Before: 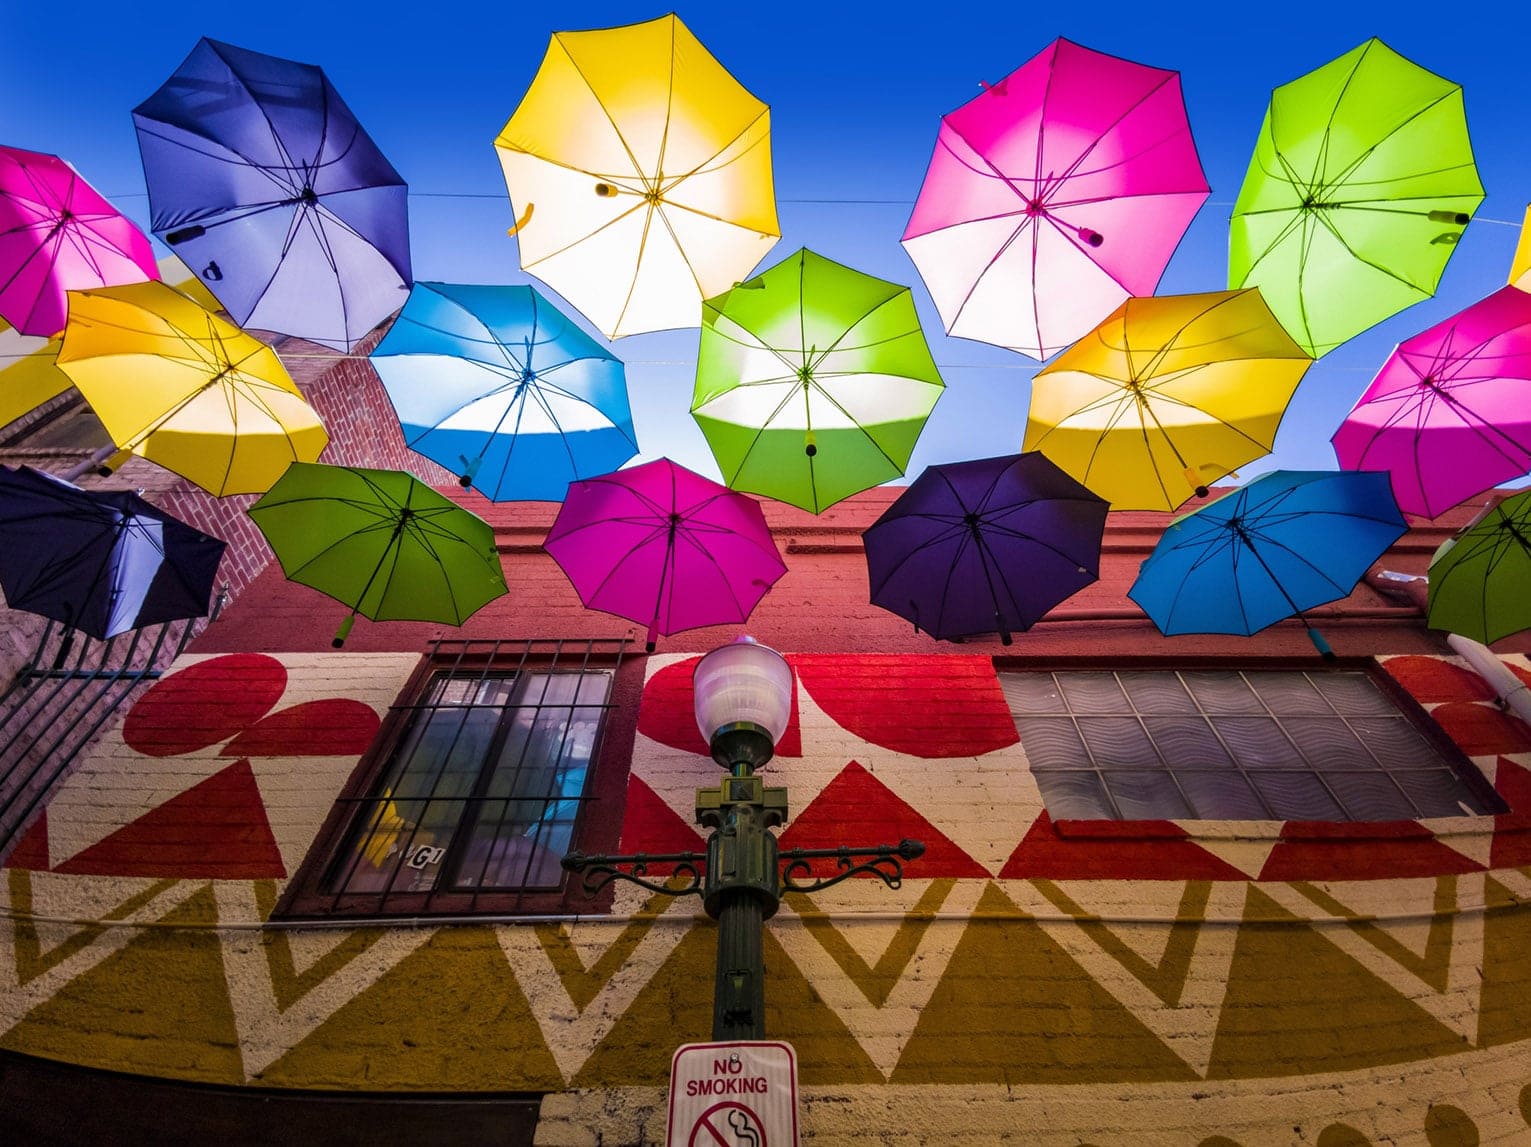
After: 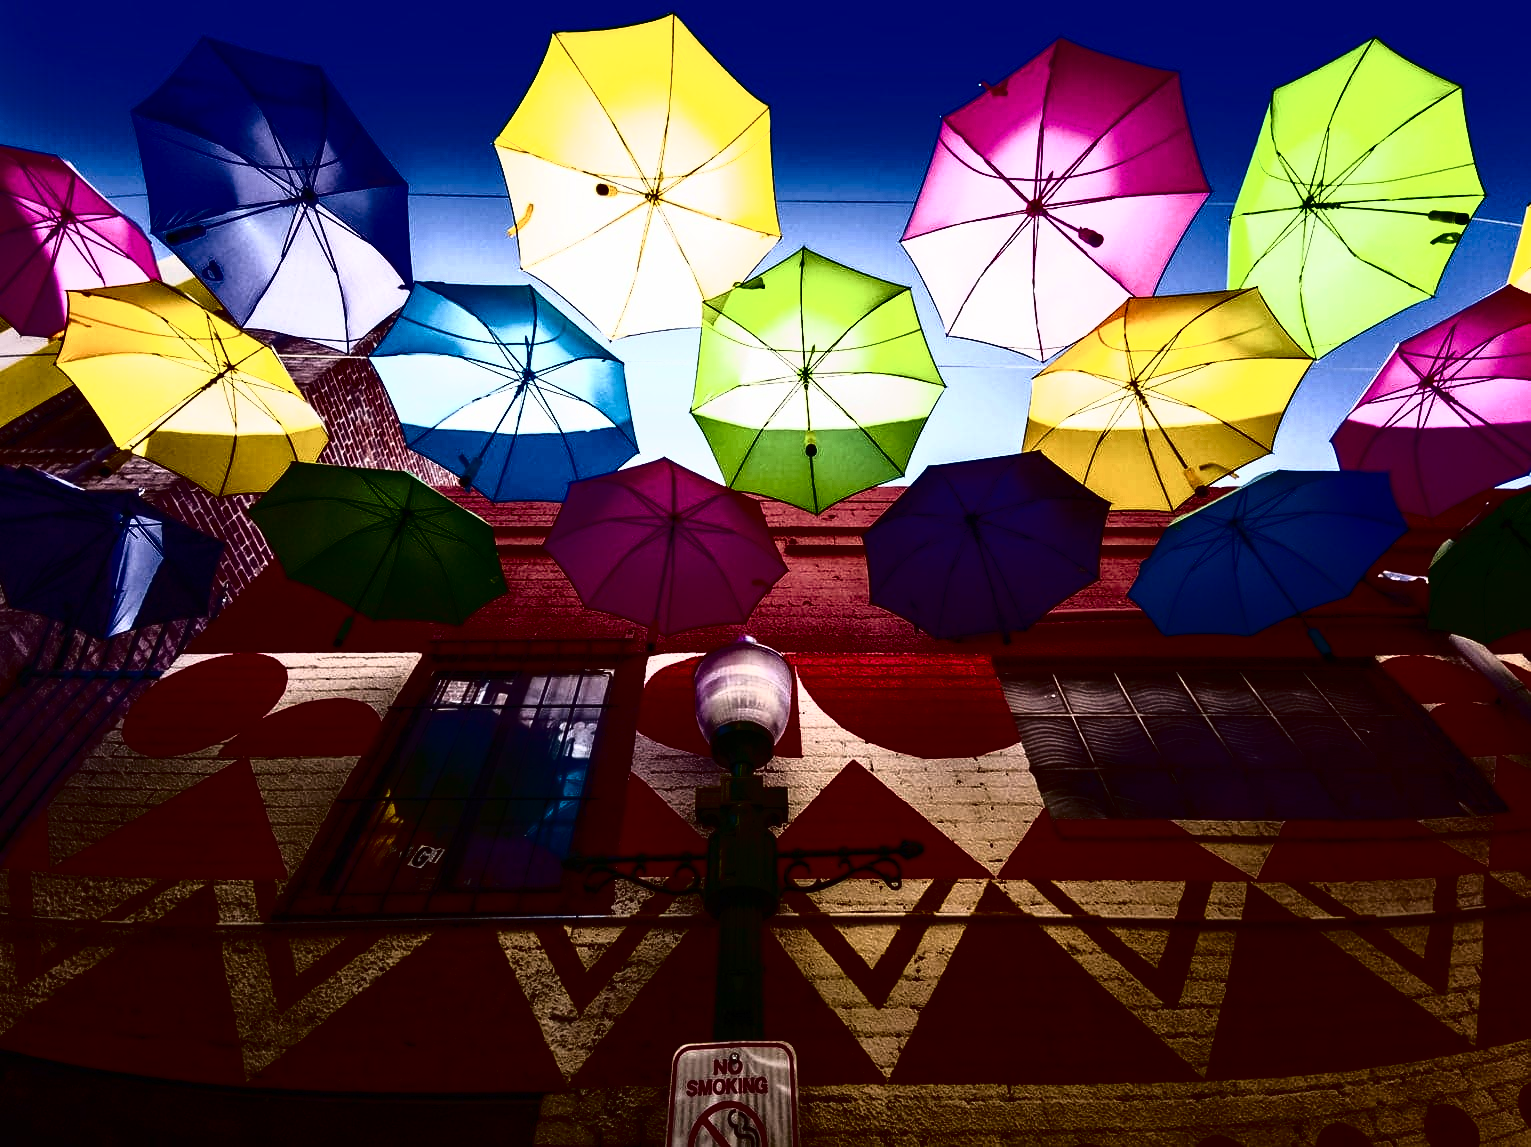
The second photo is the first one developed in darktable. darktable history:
tone curve: curves: ch0 [(0, 0) (0.003, 0.005) (0.011, 0.005) (0.025, 0.006) (0.044, 0.008) (0.069, 0.01) (0.1, 0.012) (0.136, 0.015) (0.177, 0.019) (0.224, 0.017) (0.277, 0.015) (0.335, 0.018) (0.399, 0.043) (0.468, 0.118) (0.543, 0.349) (0.623, 0.591) (0.709, 0.88) (0.801, 0.983) (0.898, 0.973) (1, 1)], color space Lab, independent channels, preserve colors none
